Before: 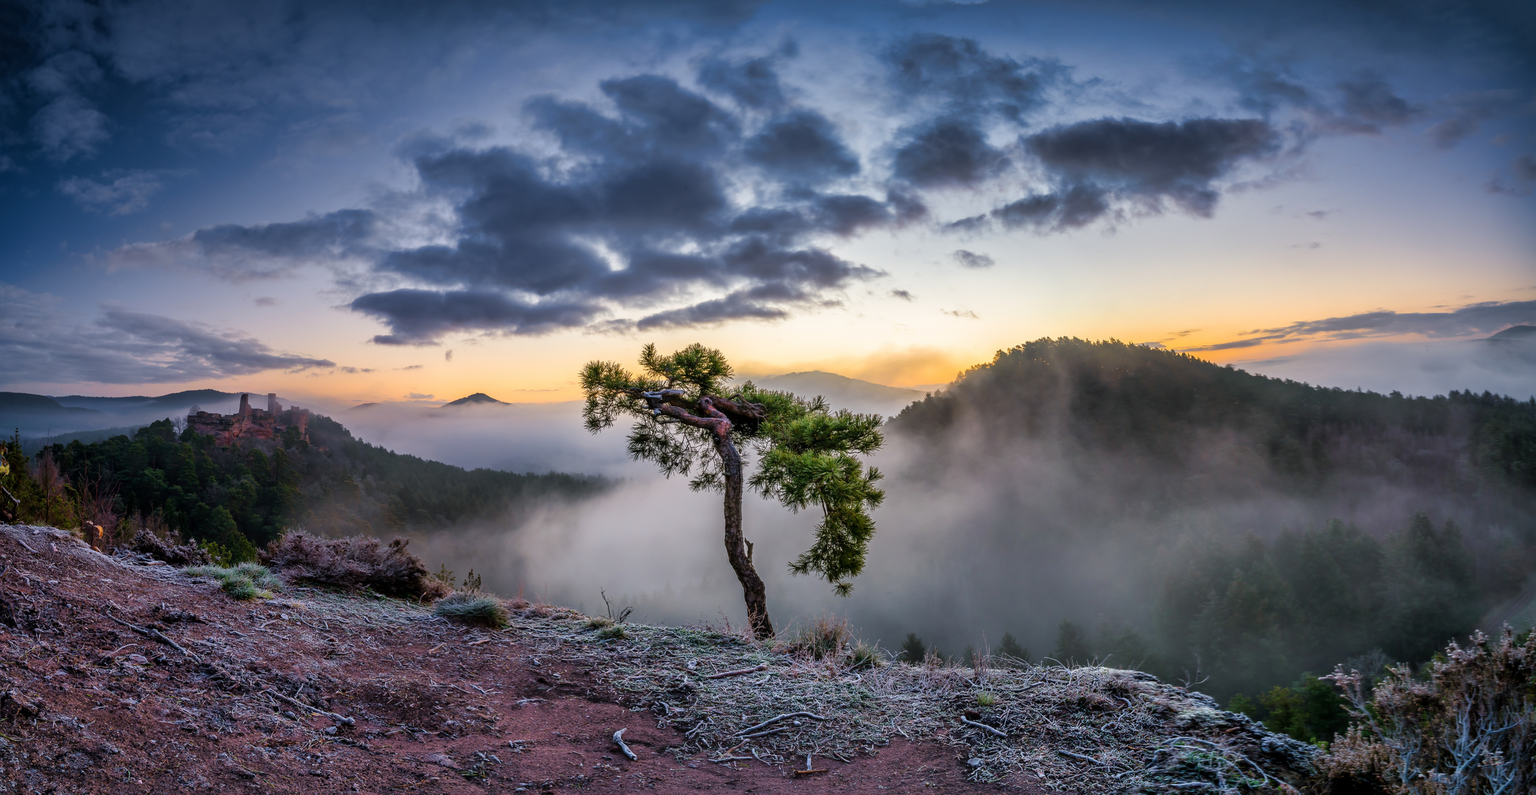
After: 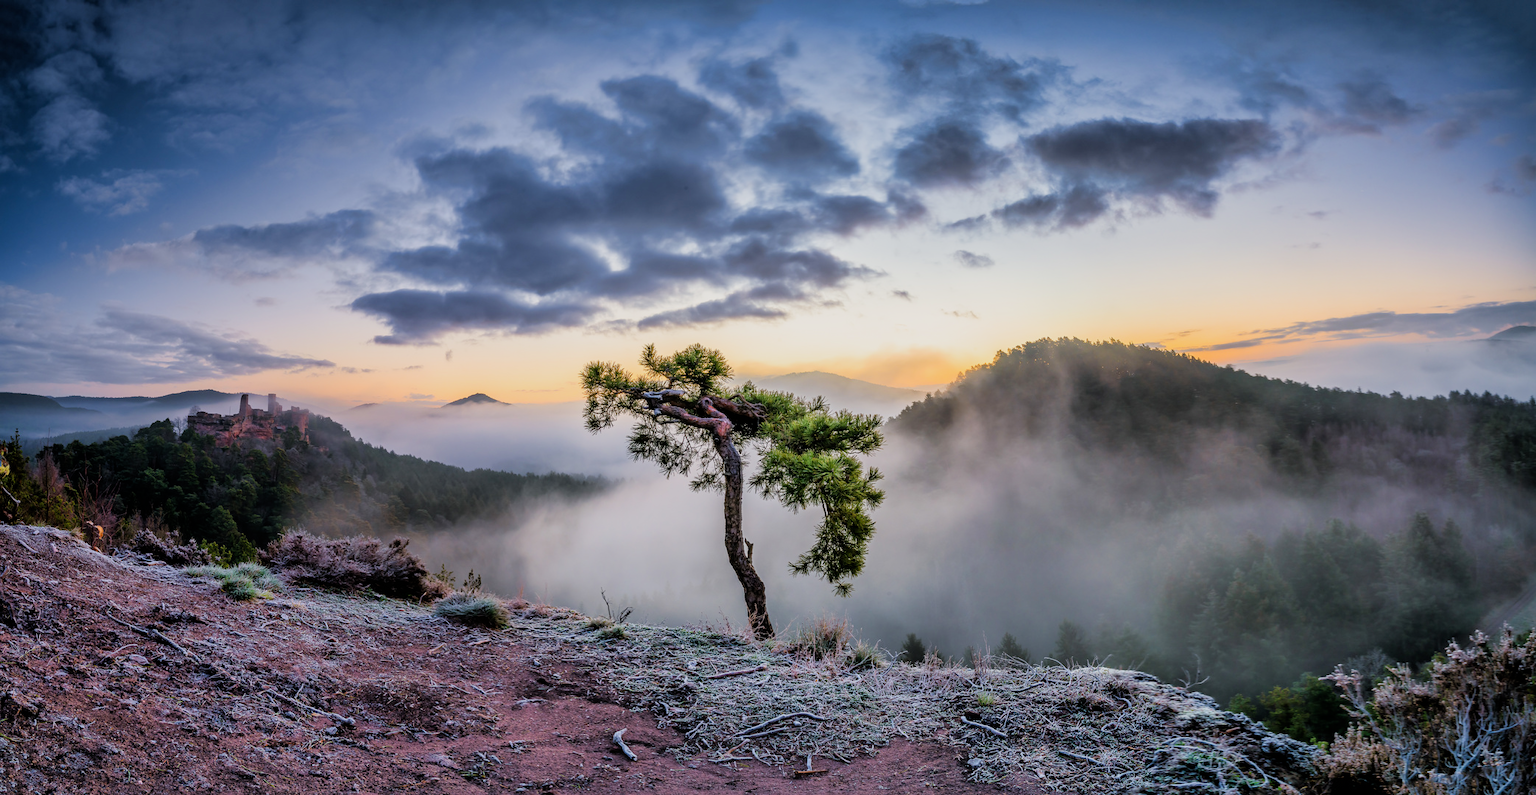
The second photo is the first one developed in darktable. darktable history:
filmic rgb: black relative exposure -7.65 EV, white relative exposure 4.56 EV, threshold 5.94 EV, hardness 3.61, contrast 0.991, enable highlight reconstruction true
exposure: exposure 0.609 EV, compensate exposure bias true, compensate highlight preservation false
